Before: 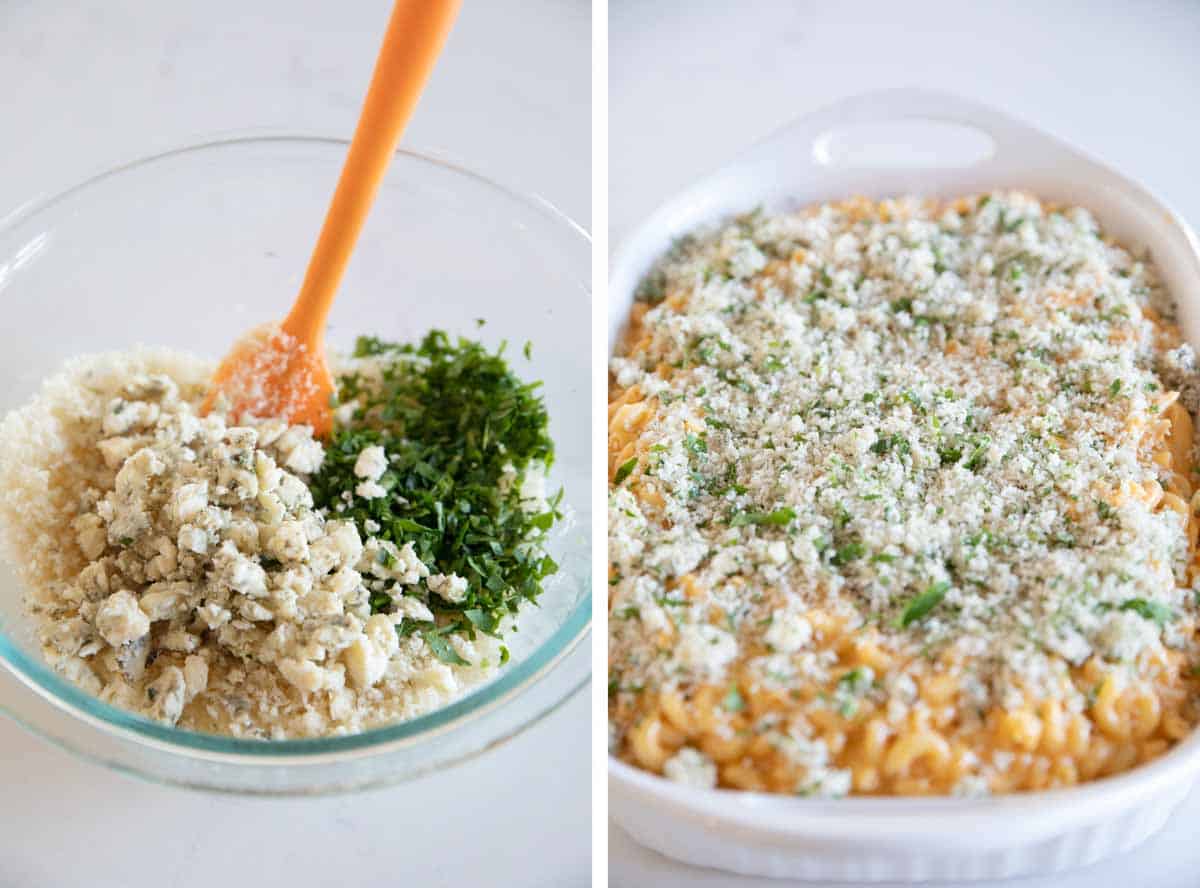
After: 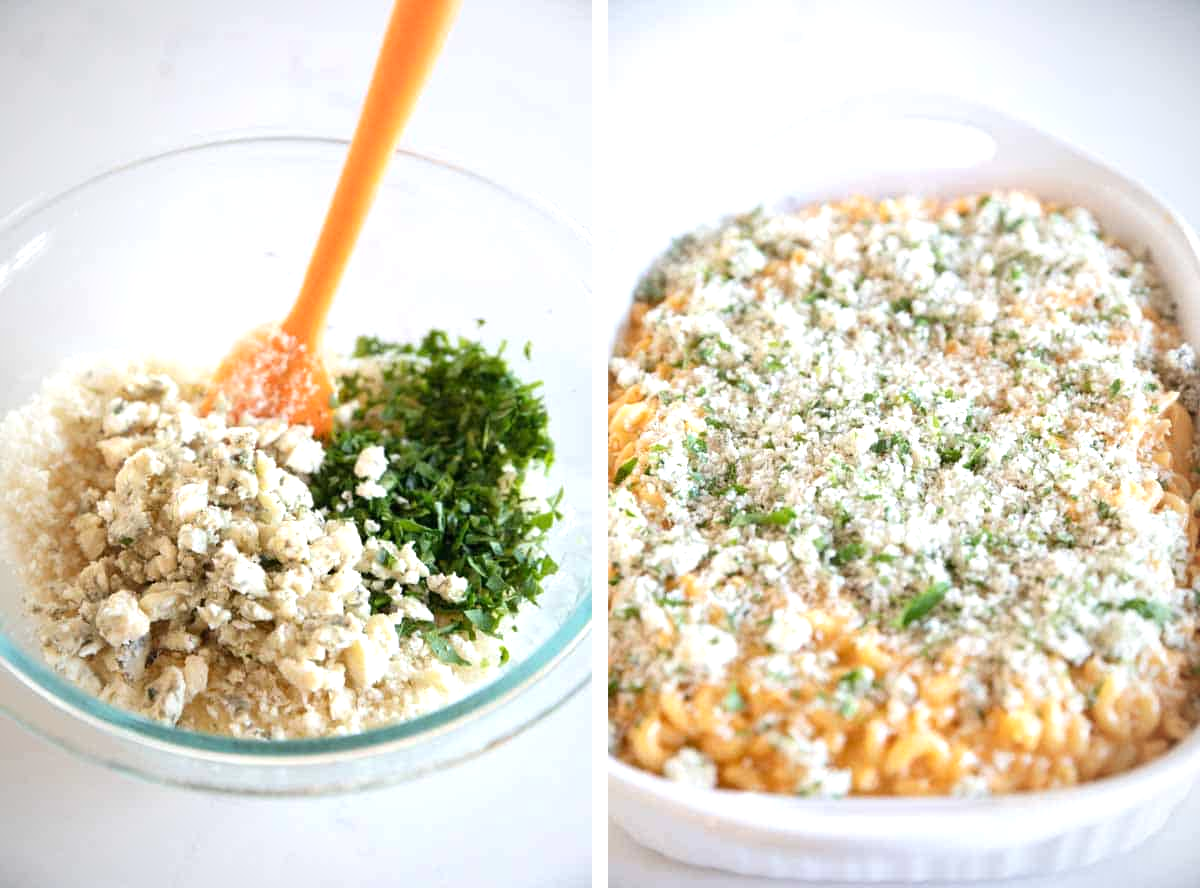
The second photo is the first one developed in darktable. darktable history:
exposure: black level correction 0, exposure 0.5 EV, compensate highlight preservation false
vignetting: fall-off radius 63.6%
